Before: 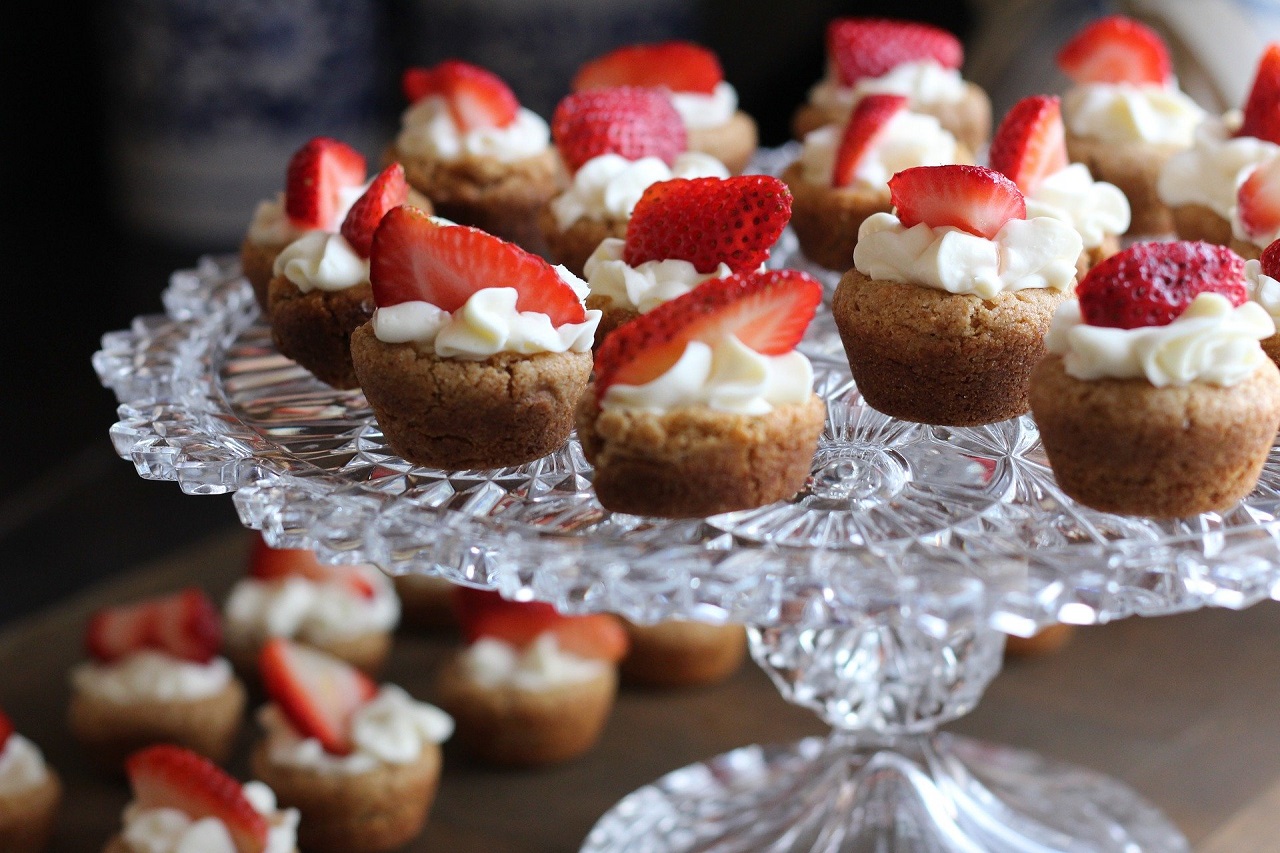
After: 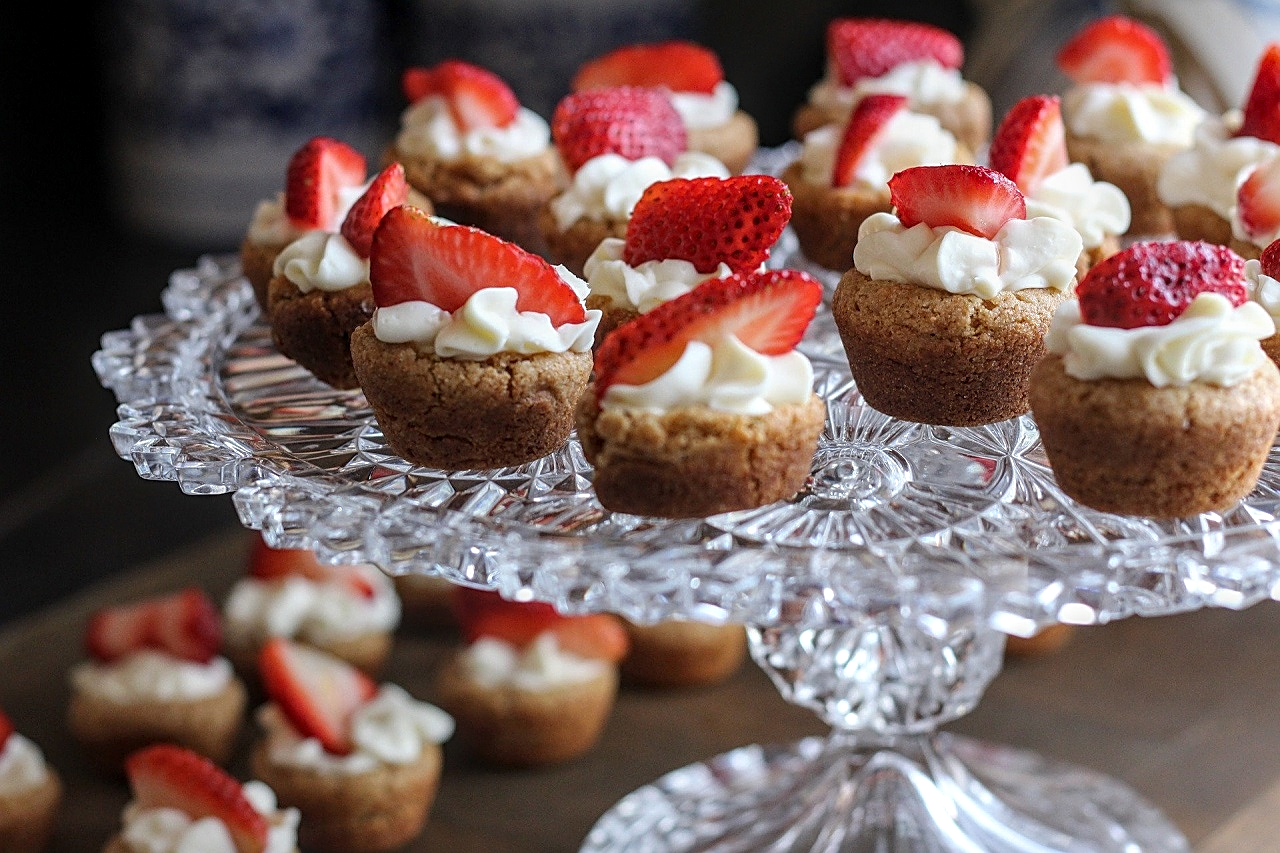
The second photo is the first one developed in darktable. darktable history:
sharpen: on, module defaults
local contrast: highlights 2%, shadows 0%, detail 134%
